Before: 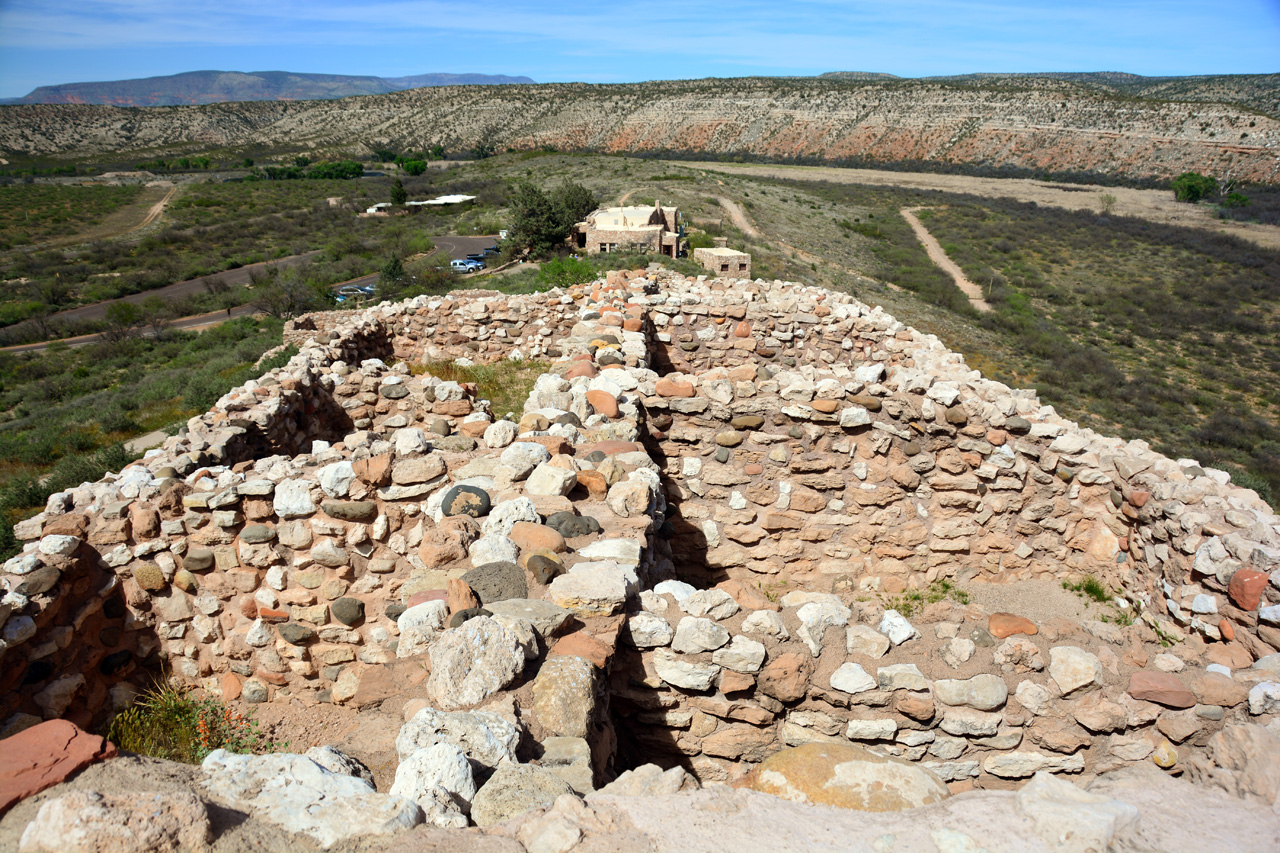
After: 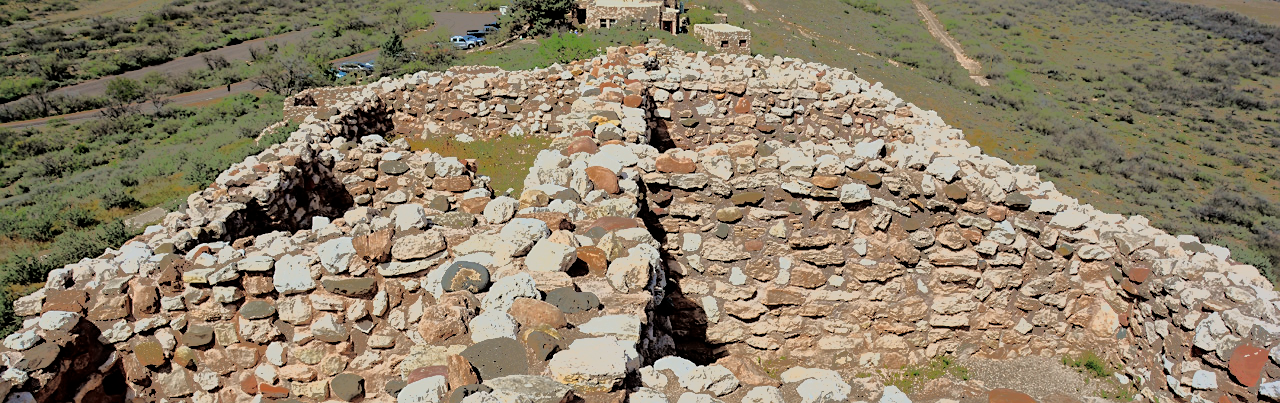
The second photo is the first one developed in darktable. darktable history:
contrast brightness saturation: brightness -0.216, saturation 0.081
filmic rgb: middle gray luminance 18.32%, black relative exposure -8.9 EV, white relative exposure 3.72 EV, target black luminance 0%, hardness 4.84, latitude 68.22%, contrast 0.958, highlights saturation mix 19.21%, shadows ↔ highlights balance 21.34%
crop and rotate: top 26.423%, bottom 26.216%
sharpen: amount 0.499
tone curve: curves: ch0 [(0, 0) (0.003, 0.011) (0.011, 0.043) (0.025, 0.133) (0.044, 0.226) (0.069, 0.303) (0.1, 0.371) (0.136, 0.429) (0.177, 0.482) (0.224, 0.516) (0.277, 0.539) (0.335, 0.535) (0.399, 0.517) (0.468, 0.498) (0.543, 0.523) (0.623, 0.655) (0.709, 0.83) (0.801, 0.827) (0.898, 0.89) (1, 1)], color space Lab, independent channels, preserve colors none
